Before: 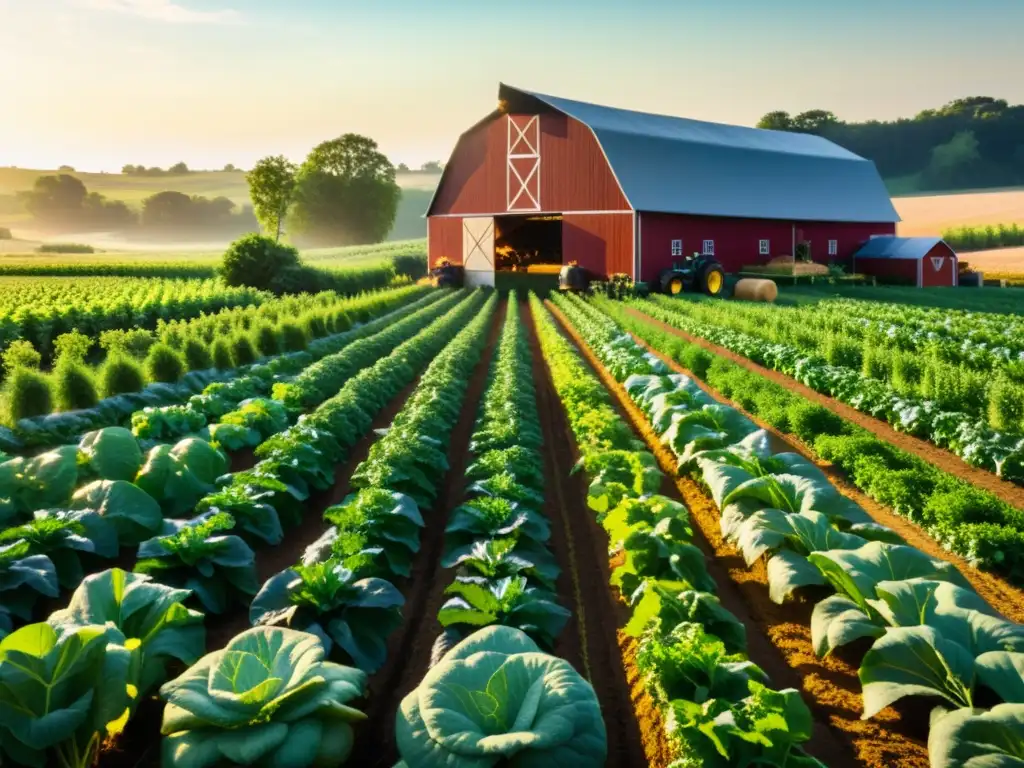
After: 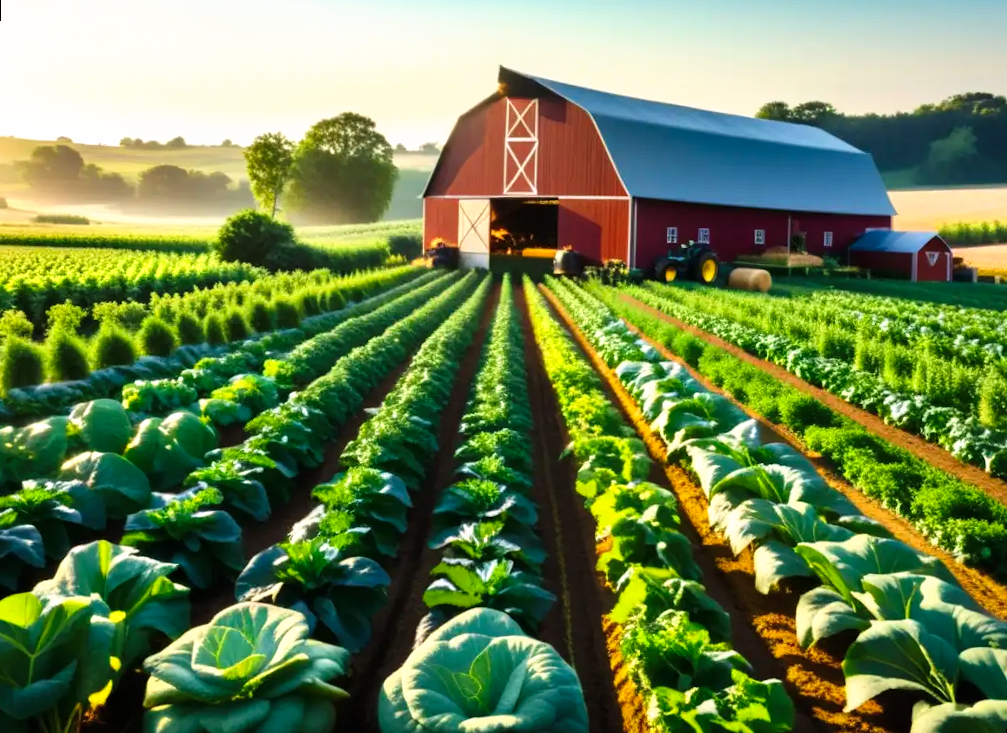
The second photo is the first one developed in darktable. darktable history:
rotate and perspective: rotation 1.57°, crop left 0.018, crop right 0.982, crop top 0.039, crop bottom 0.961
tone curve: curves: ch0 [(0, 0) (0.003, 0.002) (0.011, 0.009) (0.025, 0.02) (0.044, 0.036) (0.069, 0.057) (0.1, 0.081) (0.136, 0.115) (0.177, 0.153) (0.224, 0.202) (0.277, 0.264) (0.335, 0.333) (0.399, 0.409) (0.468, 0.491) (0.543, 0.58) (0.623, 0.675) (0.709, 0.777) (0.801, 0.88) (0.898, 0.98) (1, 1)], preserve colors none
